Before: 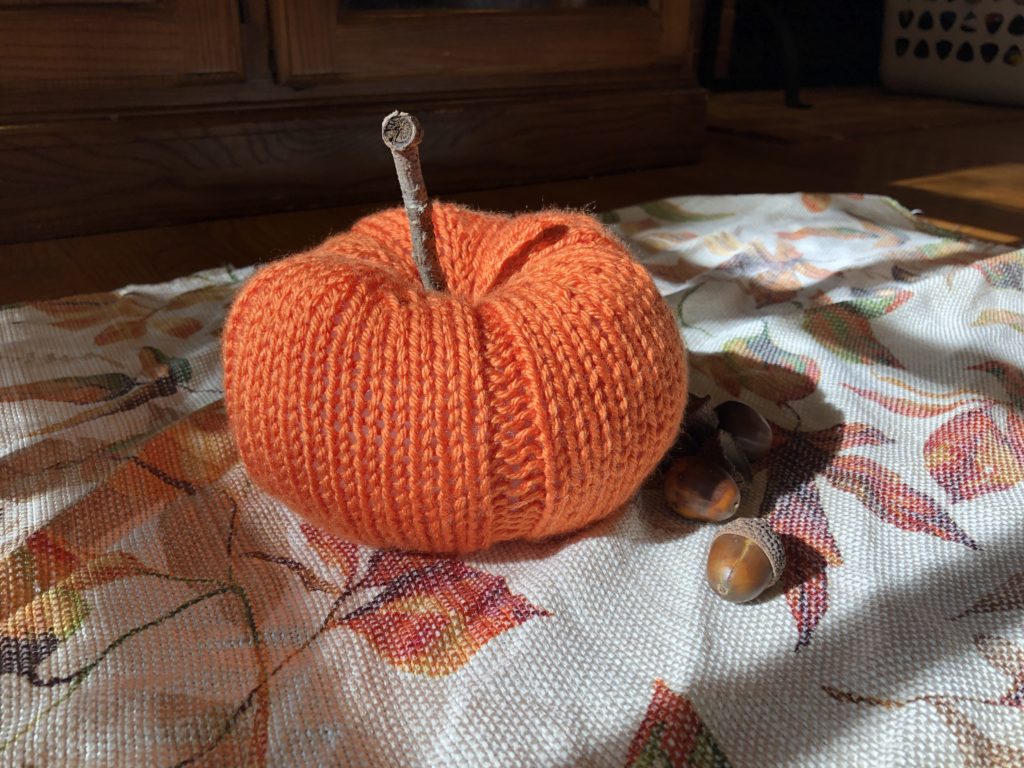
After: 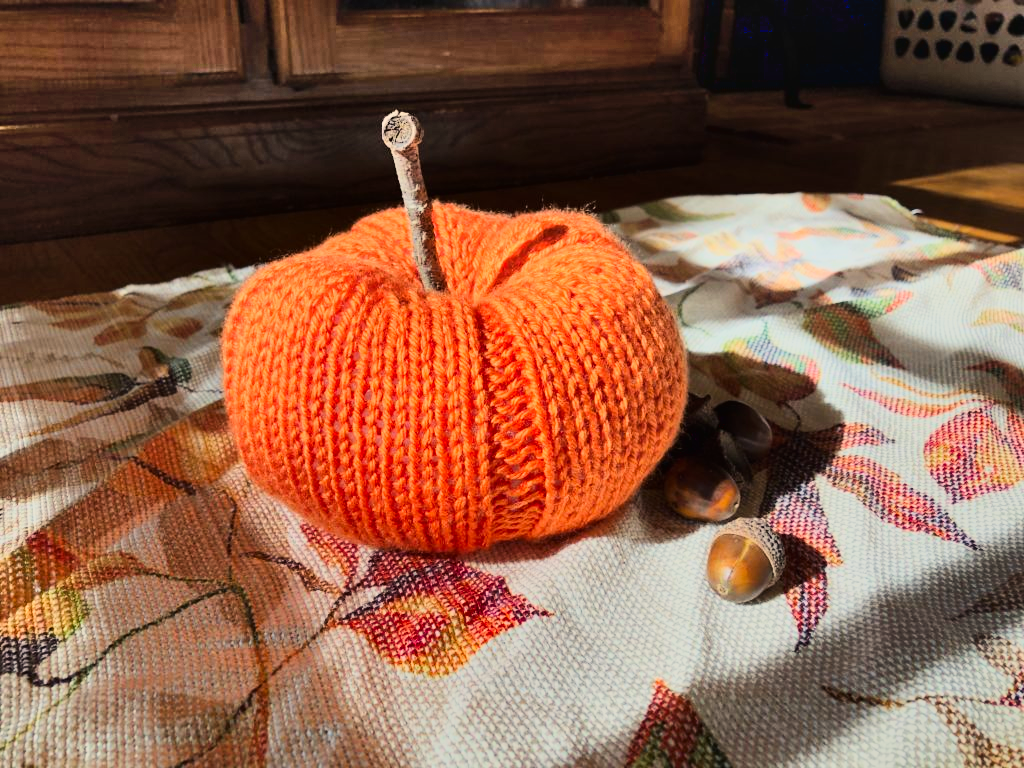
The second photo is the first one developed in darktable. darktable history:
shadows and highlights: shadows 80.36, white point adjustment -9.1, highlights -61.18, soften with gaussian
color balance rgb: highlights gain › chroma 3.015%, highlights gain › hue 78.52°, linear chroma grading › global chroma 14.886%, perceptual saturation grading › global saturation -4.096%, perceptual saturation grading › shadows -1.876%, perceptual brilliance grading › global brilliance 1.322%, perceptual brilliance grading › highlights -3.599%
base curve: curves: ch0 [(0, 0.003) (0.001, 0.002) (0.006, 0.004) (0.02, 0.022) (0.048, 0.086) (0.094, 0.234) (0.162, 0.431) (0.258, 0.629) (0.385, 0.8) (0.548, 0.918) (0.751, 0.988) (1, 1)]
